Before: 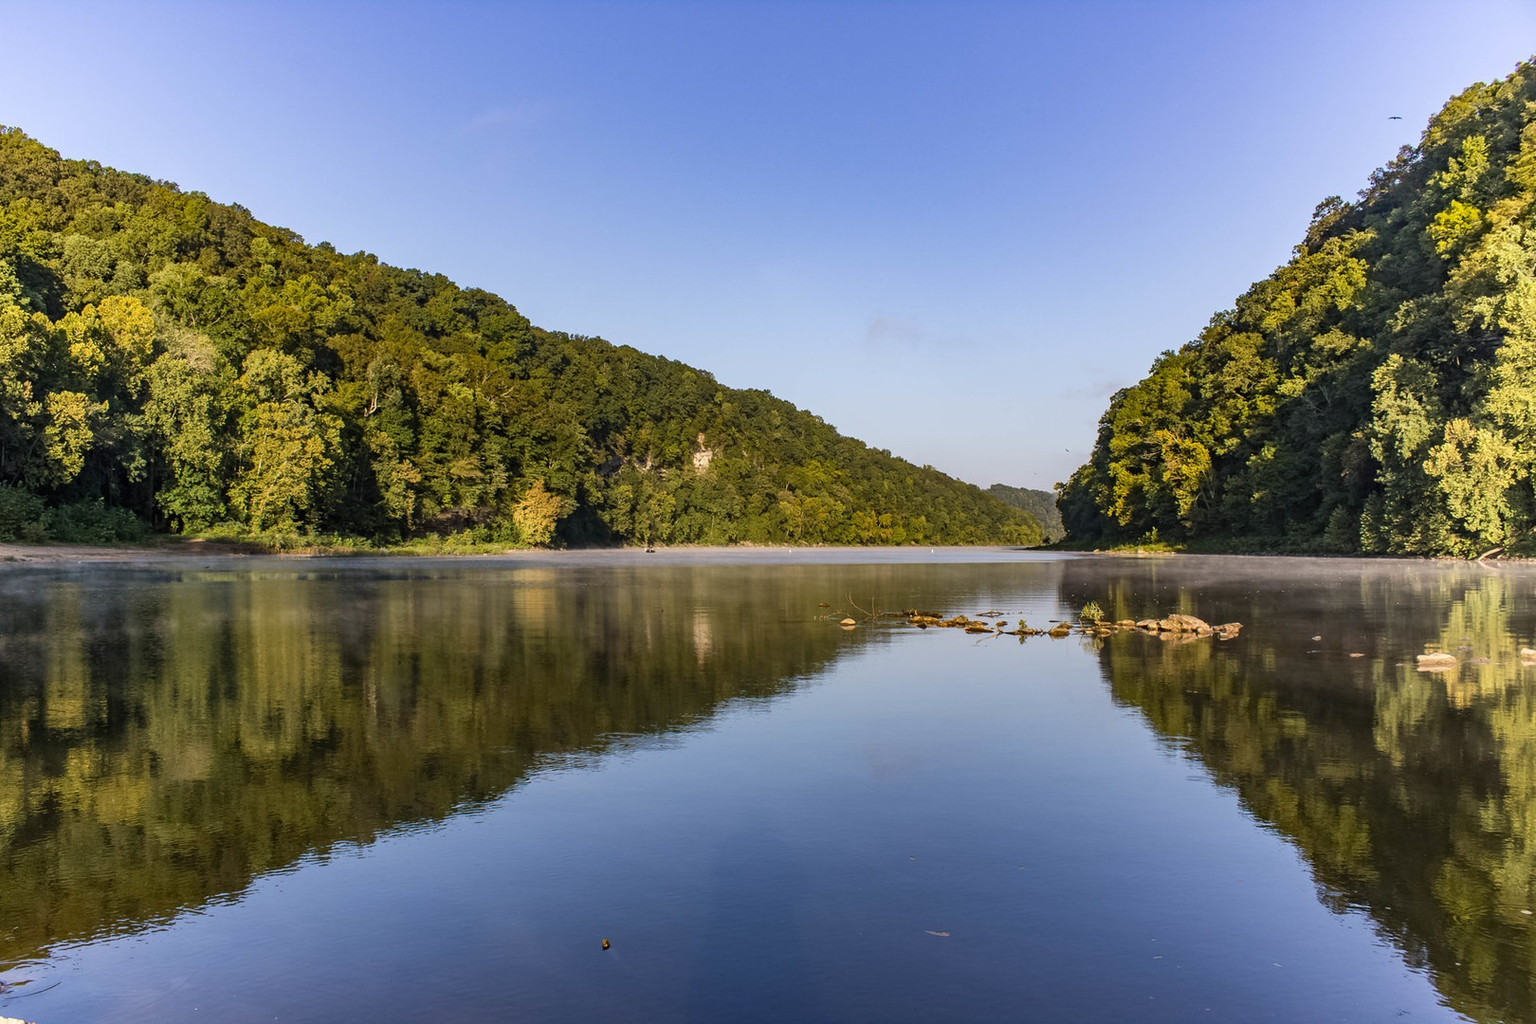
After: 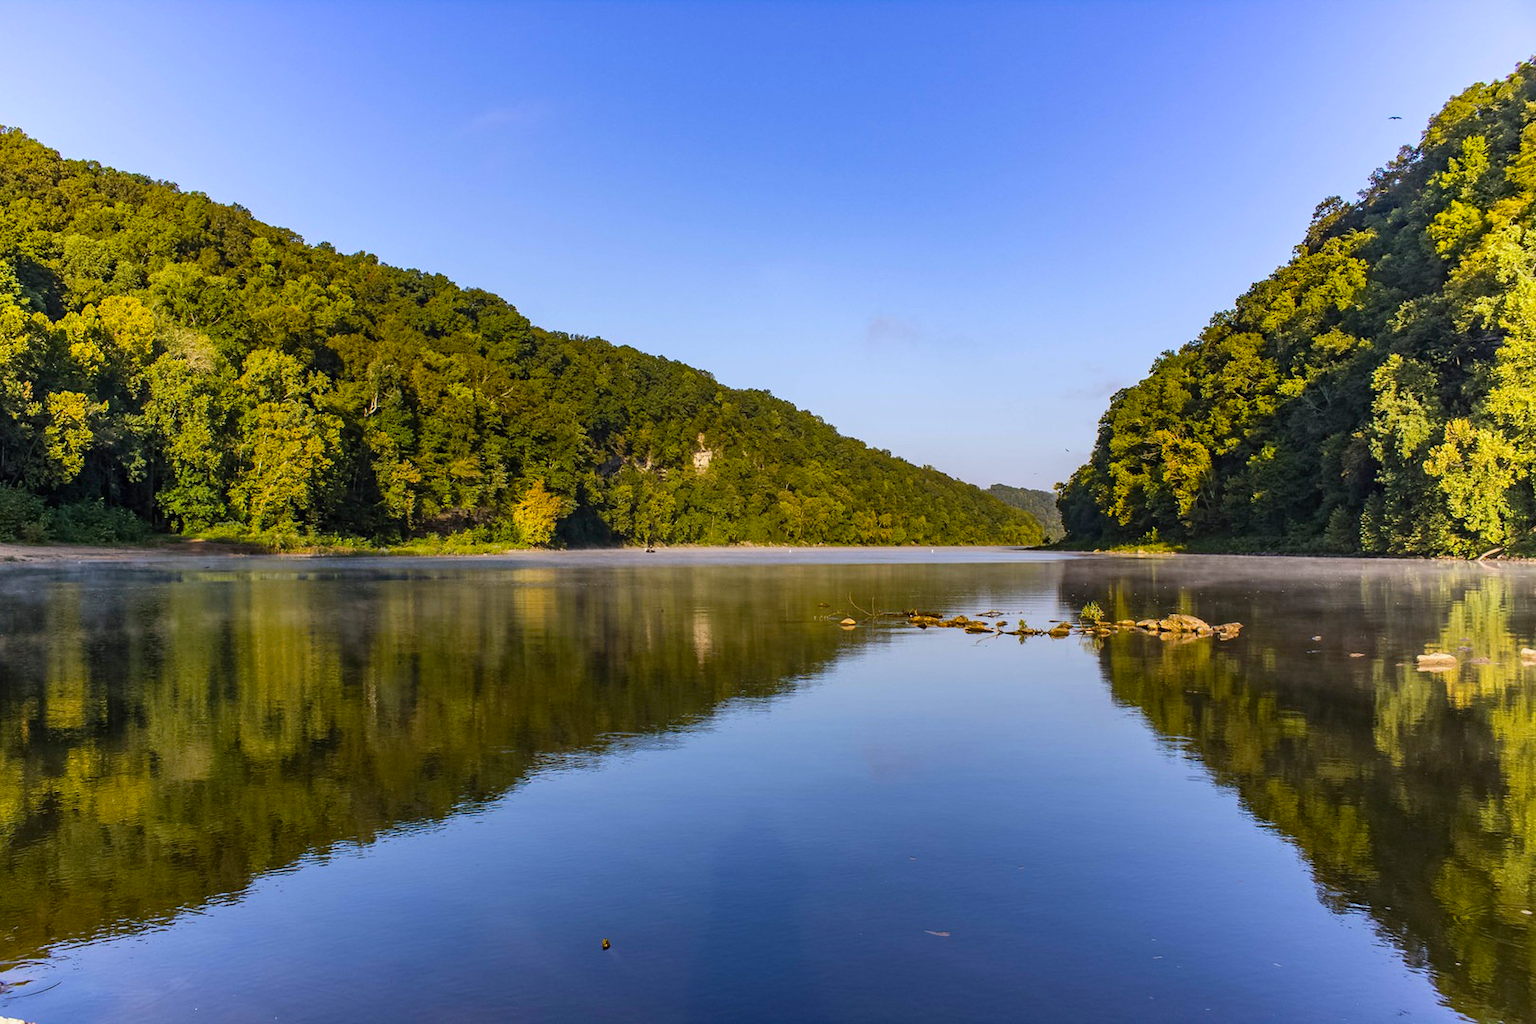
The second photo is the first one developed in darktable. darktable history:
color balance rgb: perceptual saturation grading › global saturation 30%, global vibrance 10%
white balance: red 0.983, blue 1.036
